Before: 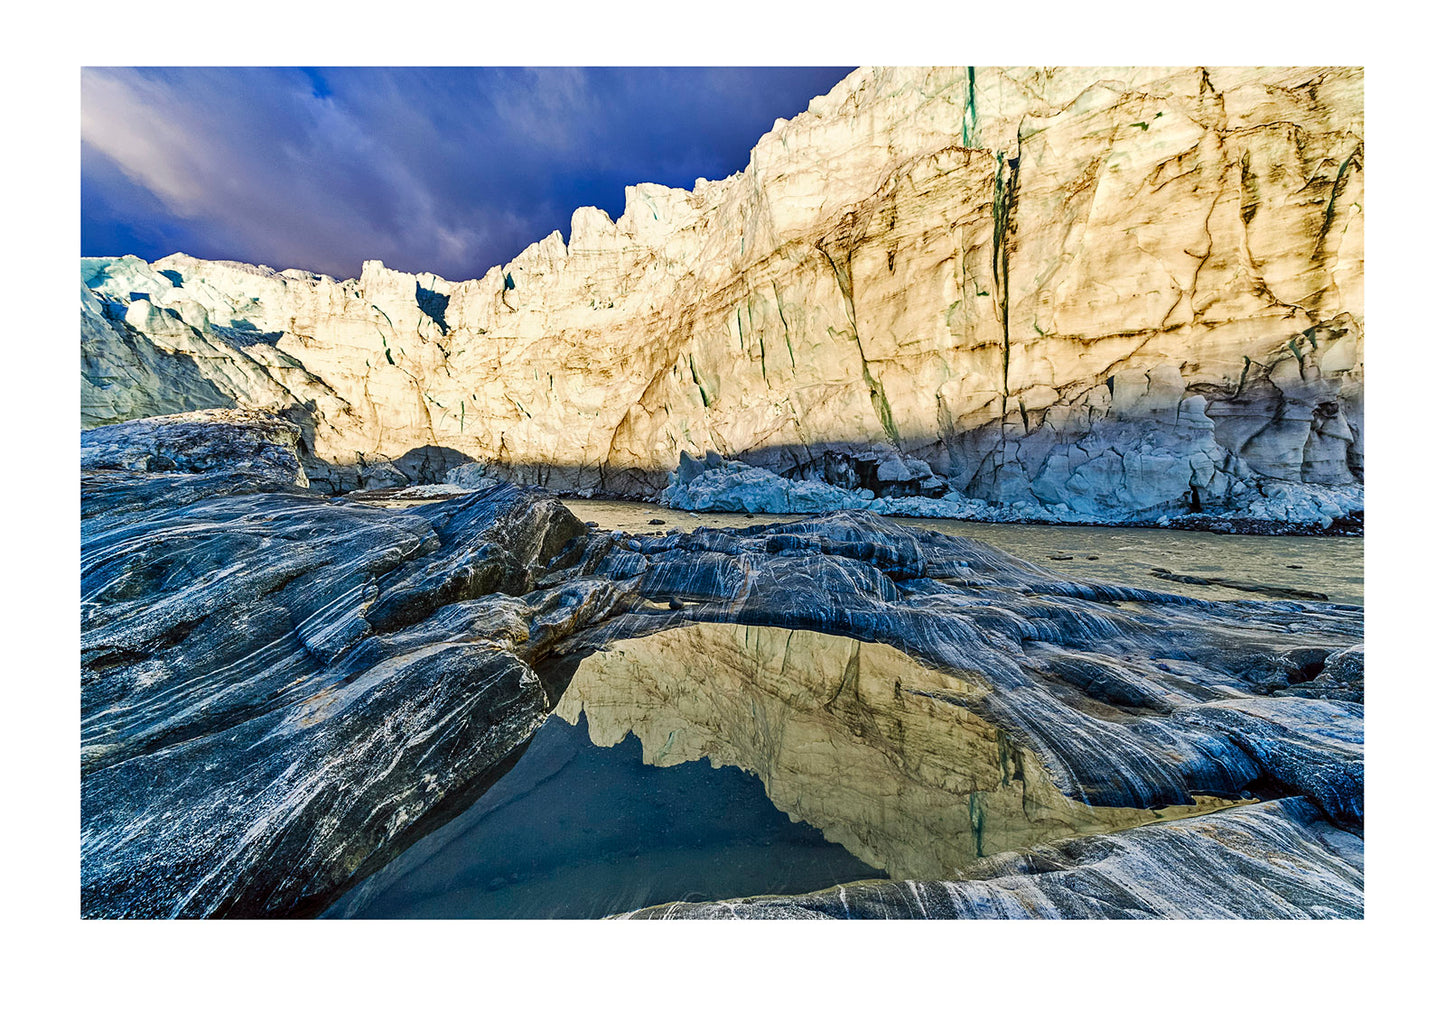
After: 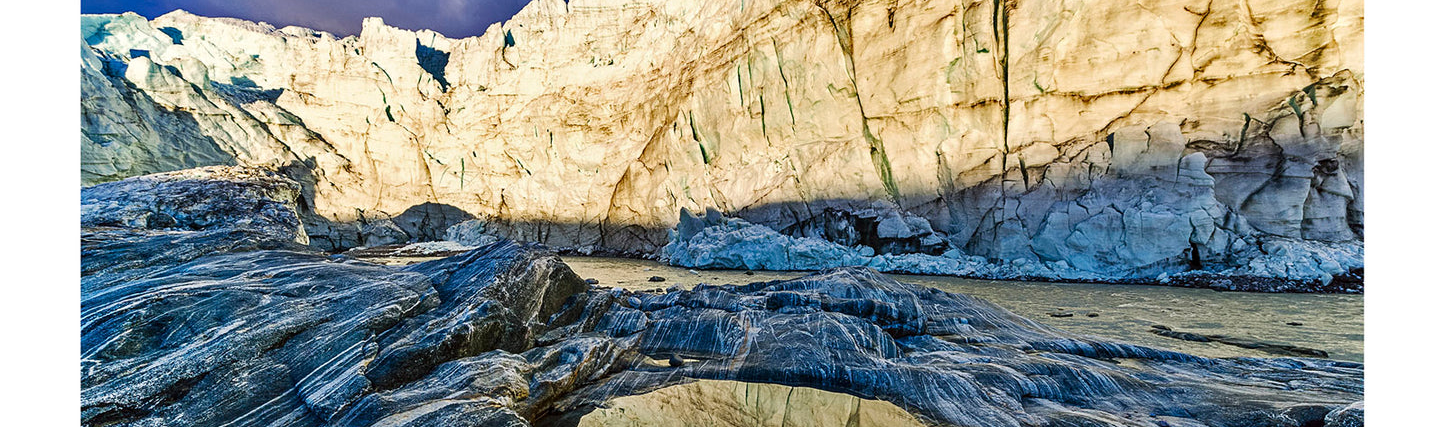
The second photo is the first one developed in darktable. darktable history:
tone equalizer: on, module defaults
crop and rotate: top 23.84%, bottom 34.294%
